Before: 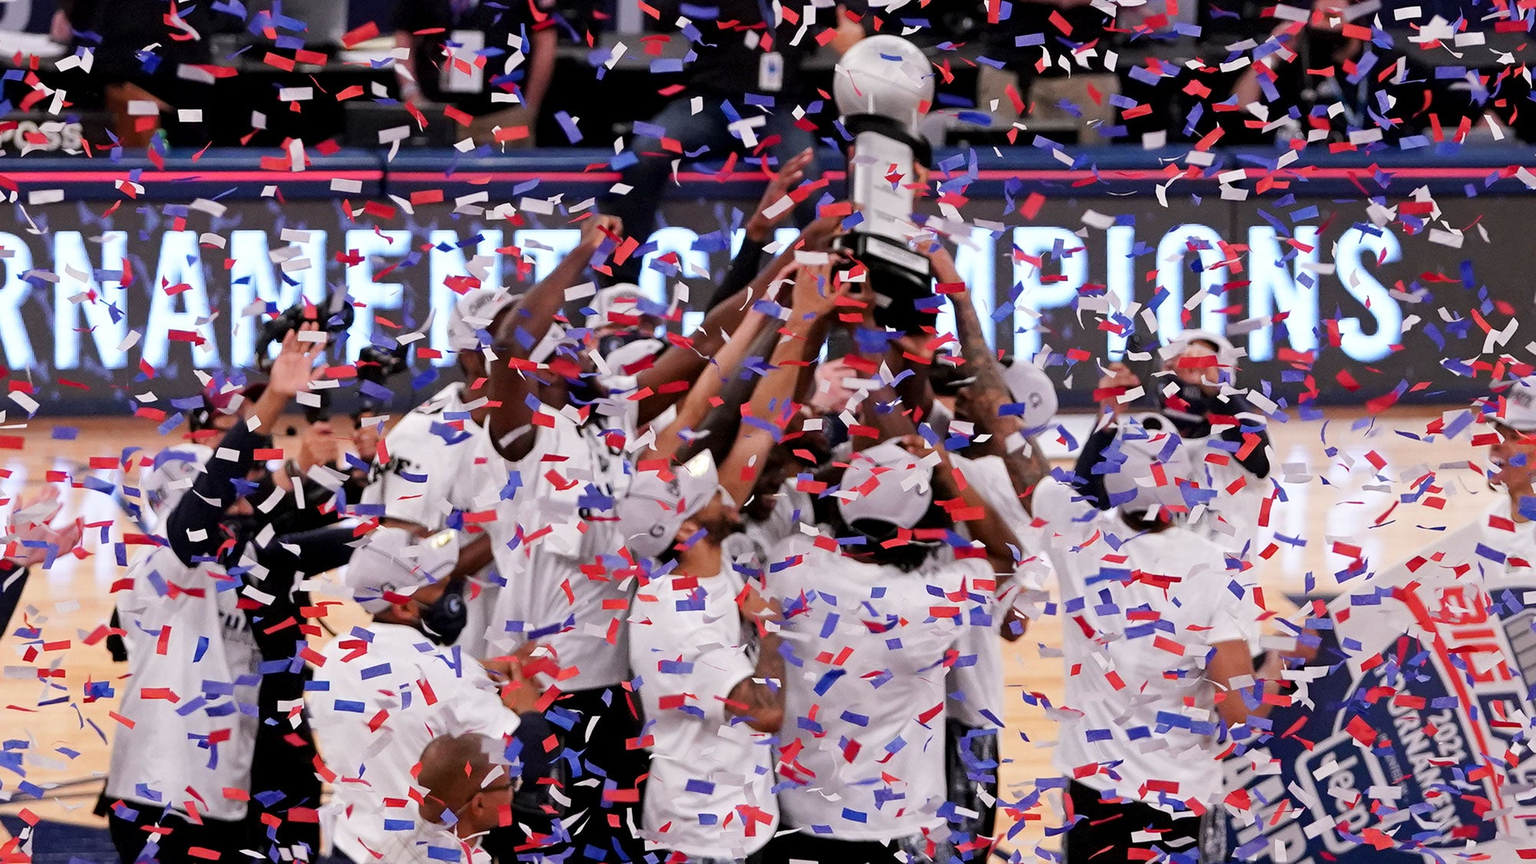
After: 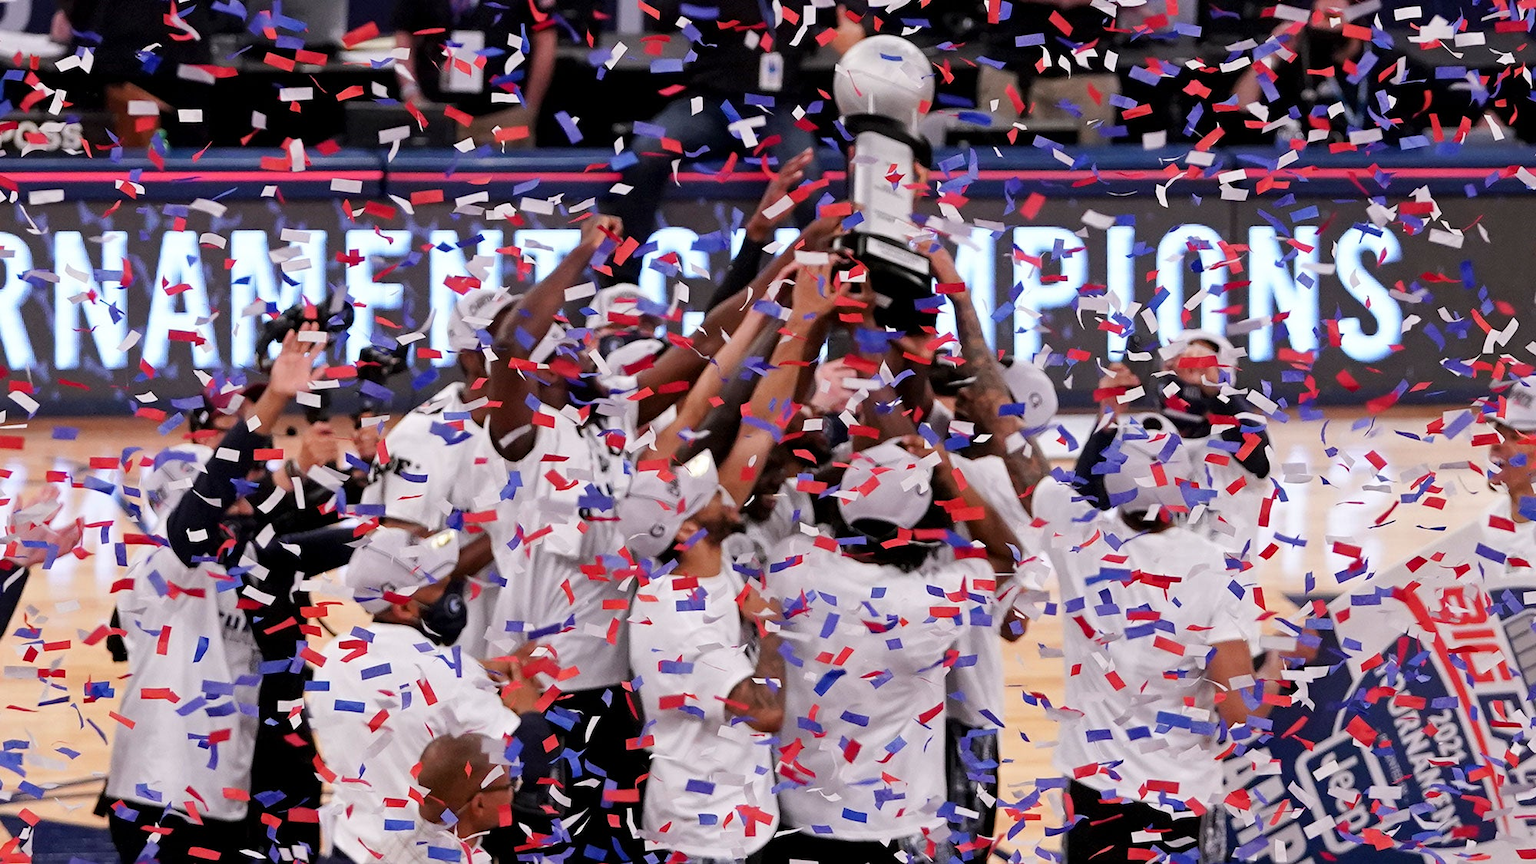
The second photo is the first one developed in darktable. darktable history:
shadows and highlights: shadows 6.44, soften with gaussian
